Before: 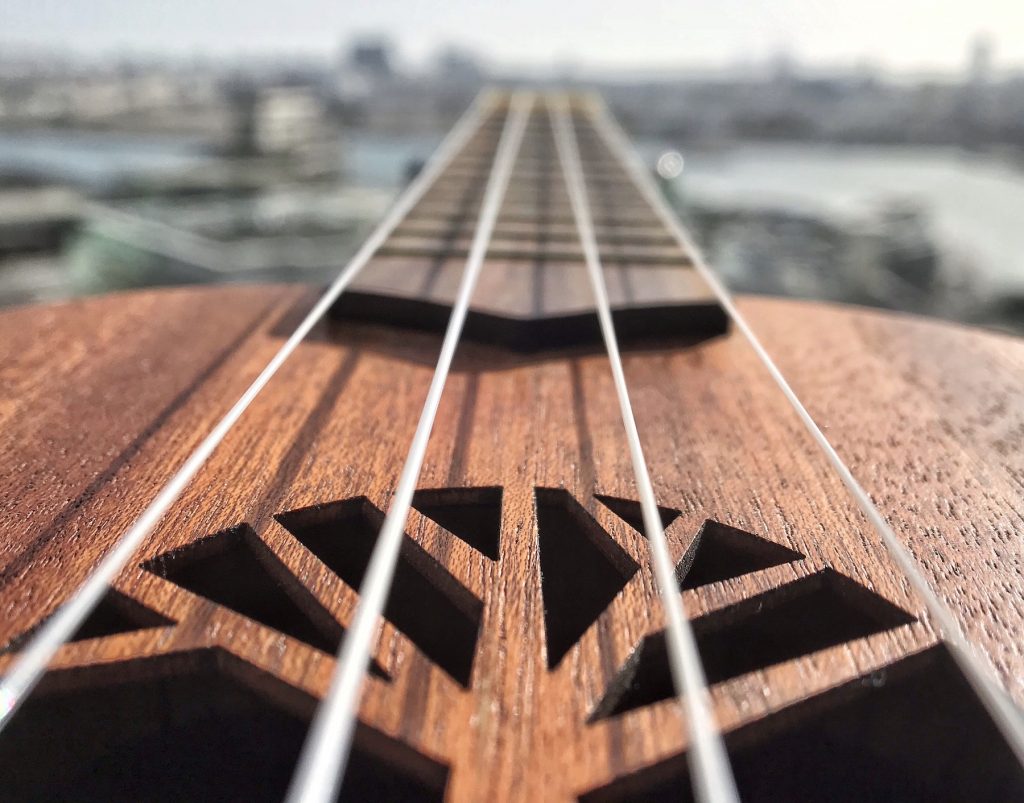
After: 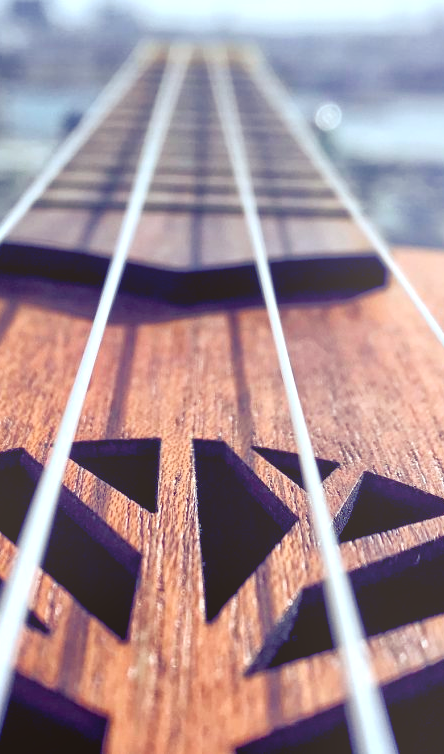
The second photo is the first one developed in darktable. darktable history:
color balance rgb: shadows lift › luminance -41.13%, shadows lift › chroma 14.13%, shadows lift › hue 260°, power › luminance -3.76%, power › chroma 0.56%, power › hue 40.37°, highlights gain › luminance 16.81%, highlights gain › chroma 2.94%, highlights gain › hue 260°, global offset › luminance -0.29%, global offset › chroma 0.31%, global offset › hue 260°, perceptual saturation grading › global saturation 20%, perceptual saturation grading › highlights -13.92%, perceptual saturation grading › shadows 50%
local contrast: mode bilateral grid, contrast 20, coarseness 50, detail 120%, midtone range 0.2
crop: left 33.452%, top 6.025%, right 23.155%
color correction: highlights a* -4.98, highlights b* -3.76, shadows a* 3.83, shadows b* 4.08
bloom: on, module defaults
